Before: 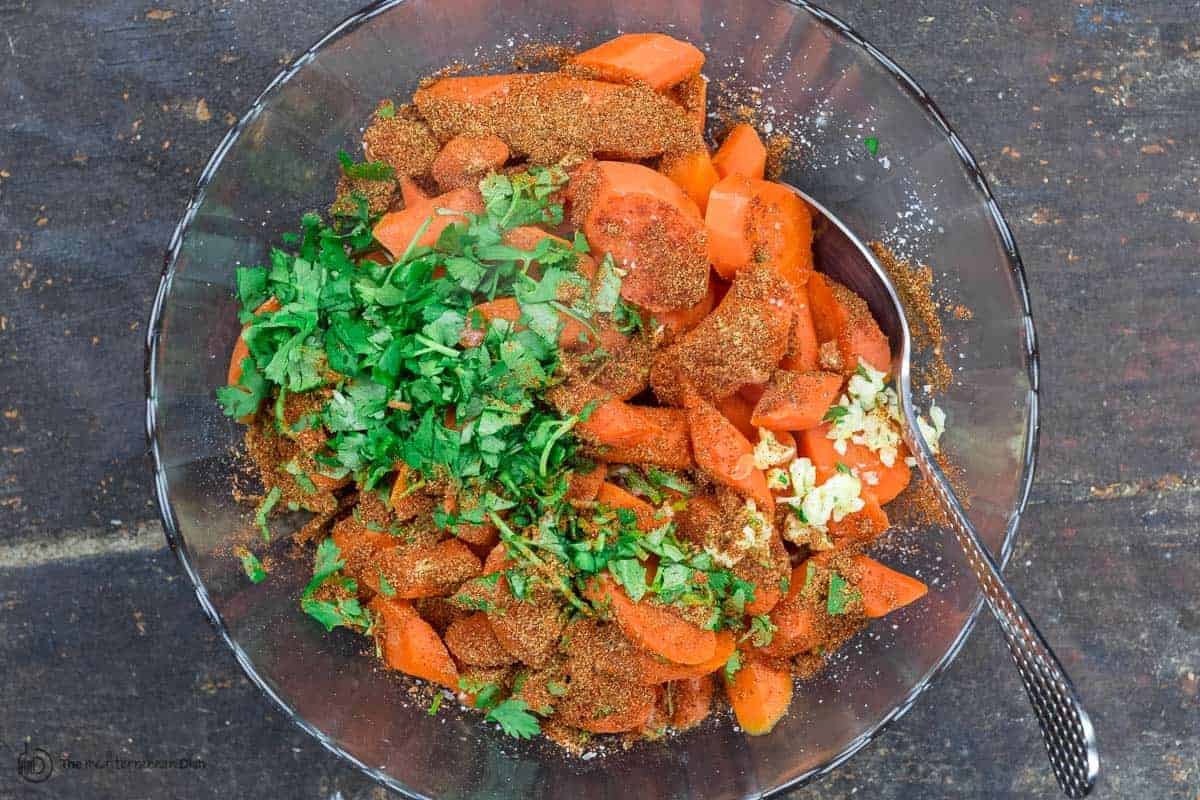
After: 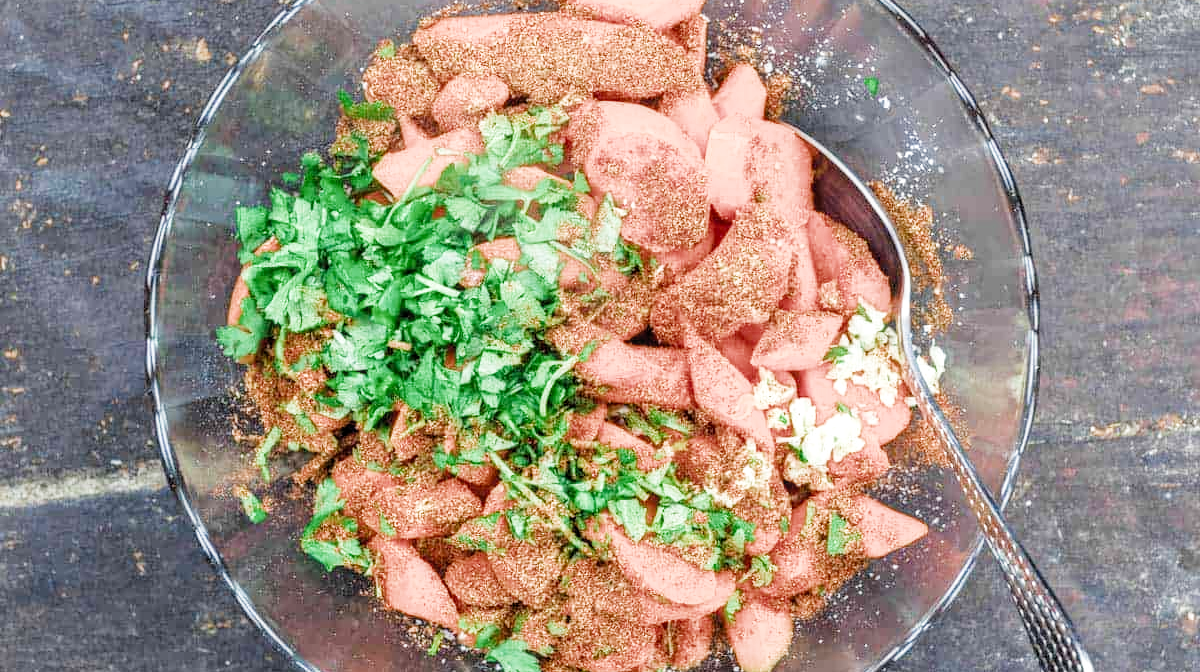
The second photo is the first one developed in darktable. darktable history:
crop: top 7.582%, bottom 8.324%
local contrast: on, module defaults
exposure: black level correction 0.001, exposure 1.119 EV, compensate highlight preservation false
filmic rgb: black relative exposure -8.03 EV, white relative exposure 4 EV, hardness 4.1, contrast 0.987, color science v4 (2020)
